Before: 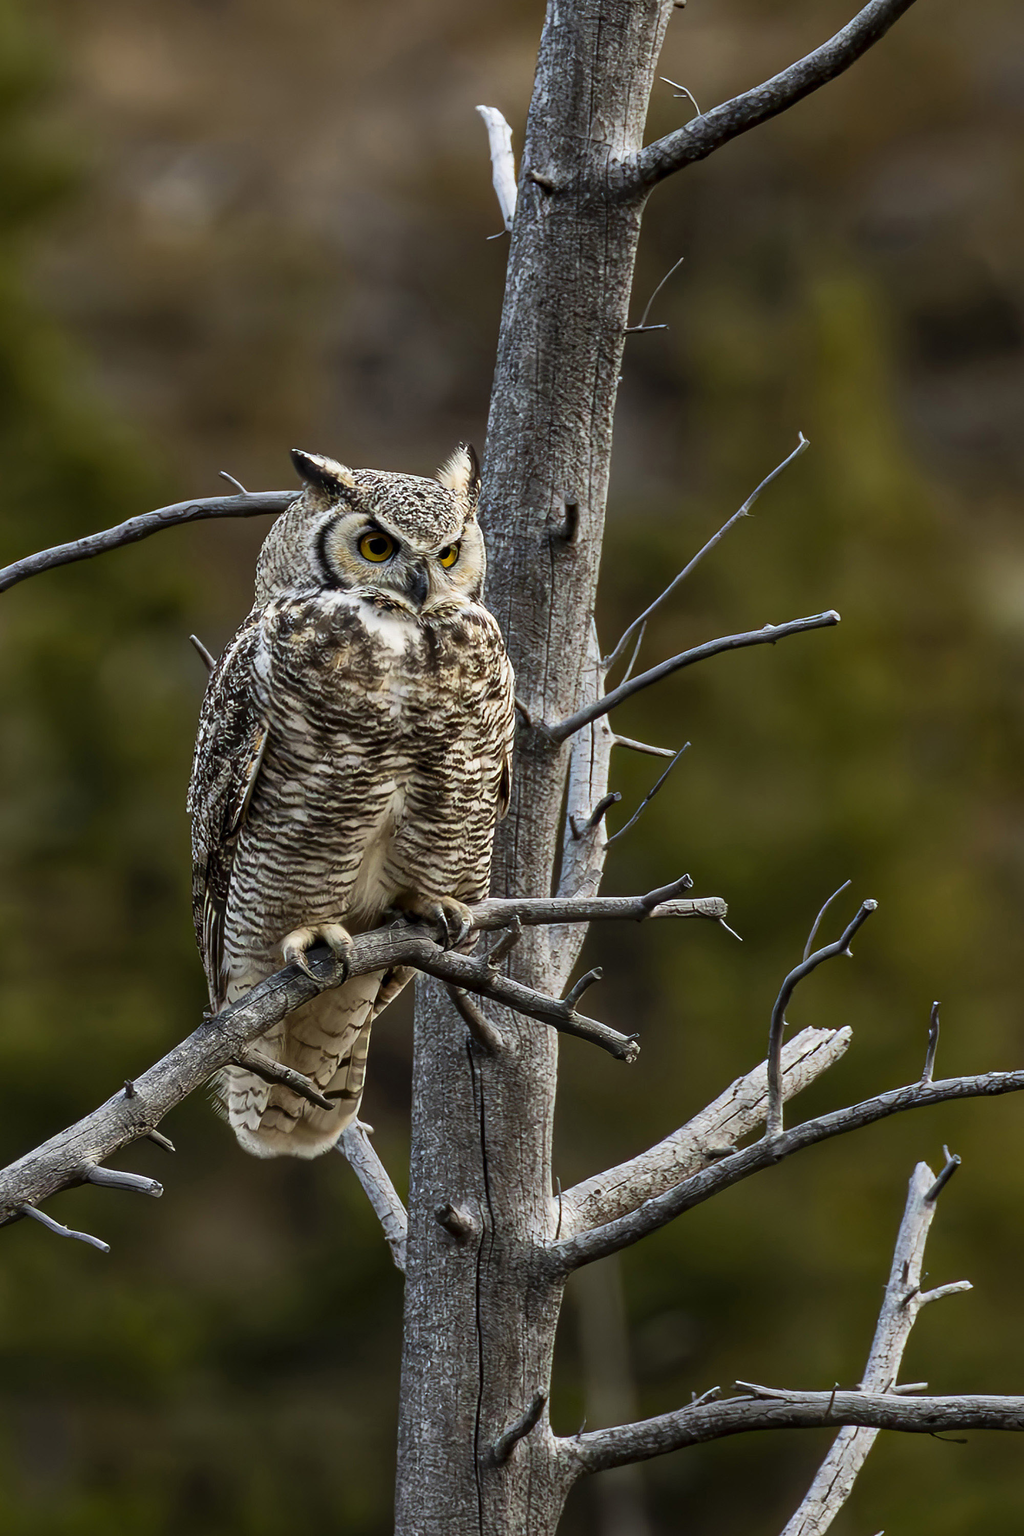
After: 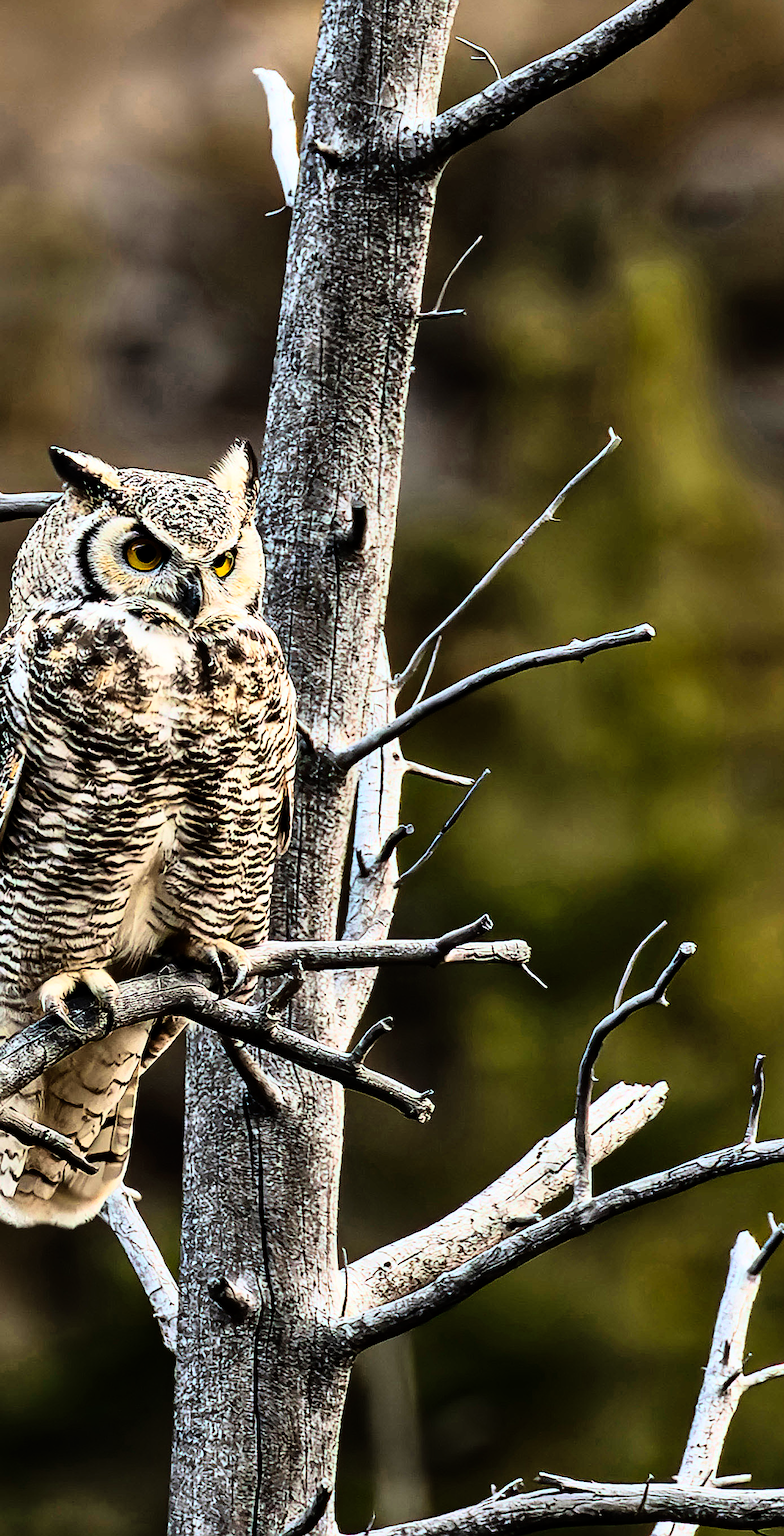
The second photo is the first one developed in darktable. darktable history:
crop and rotate: left 24.034%, top 2.838%, right 6.406%, bottom 6.299%
rgb curve: curves: ch0 [(0, 0) (0.21, 0.15) (0.24, 0.21) (0.5, 0.75) (0.75, 0.96) (0.89, 0.99) (1, 1)]; ch1 [(0, 0.02) (0.21, 0.13) (0.25, 0.2) (0.5, 0.67) (0.75, 0.9) (0.89, 0.97) (1, 1)]; ch2 [(0, 0.02) (0.21, 0.13) (0.25, 0.2) (0.5, 0.67) (0.75, 0.9) (0.89, 0.97) (1, 1)], compensate middle gray true
shadows and highlights: low approximation 0.01, soften with gaussian
sharpen: on, module defaults
